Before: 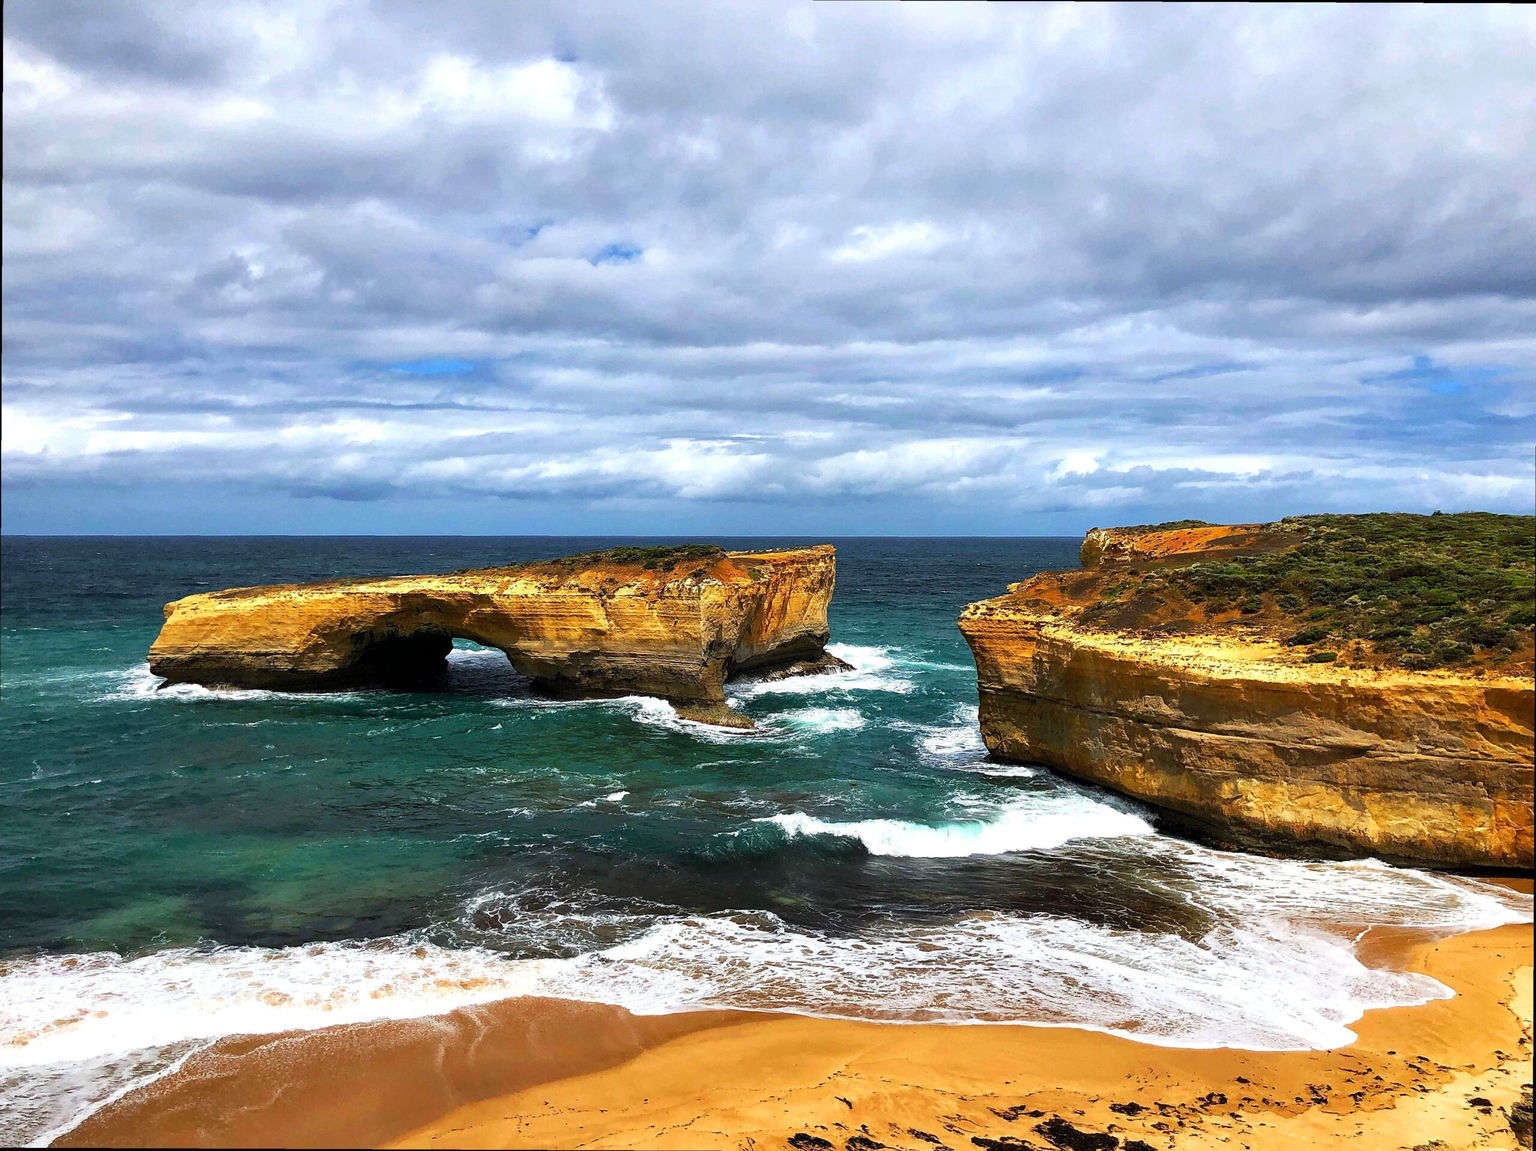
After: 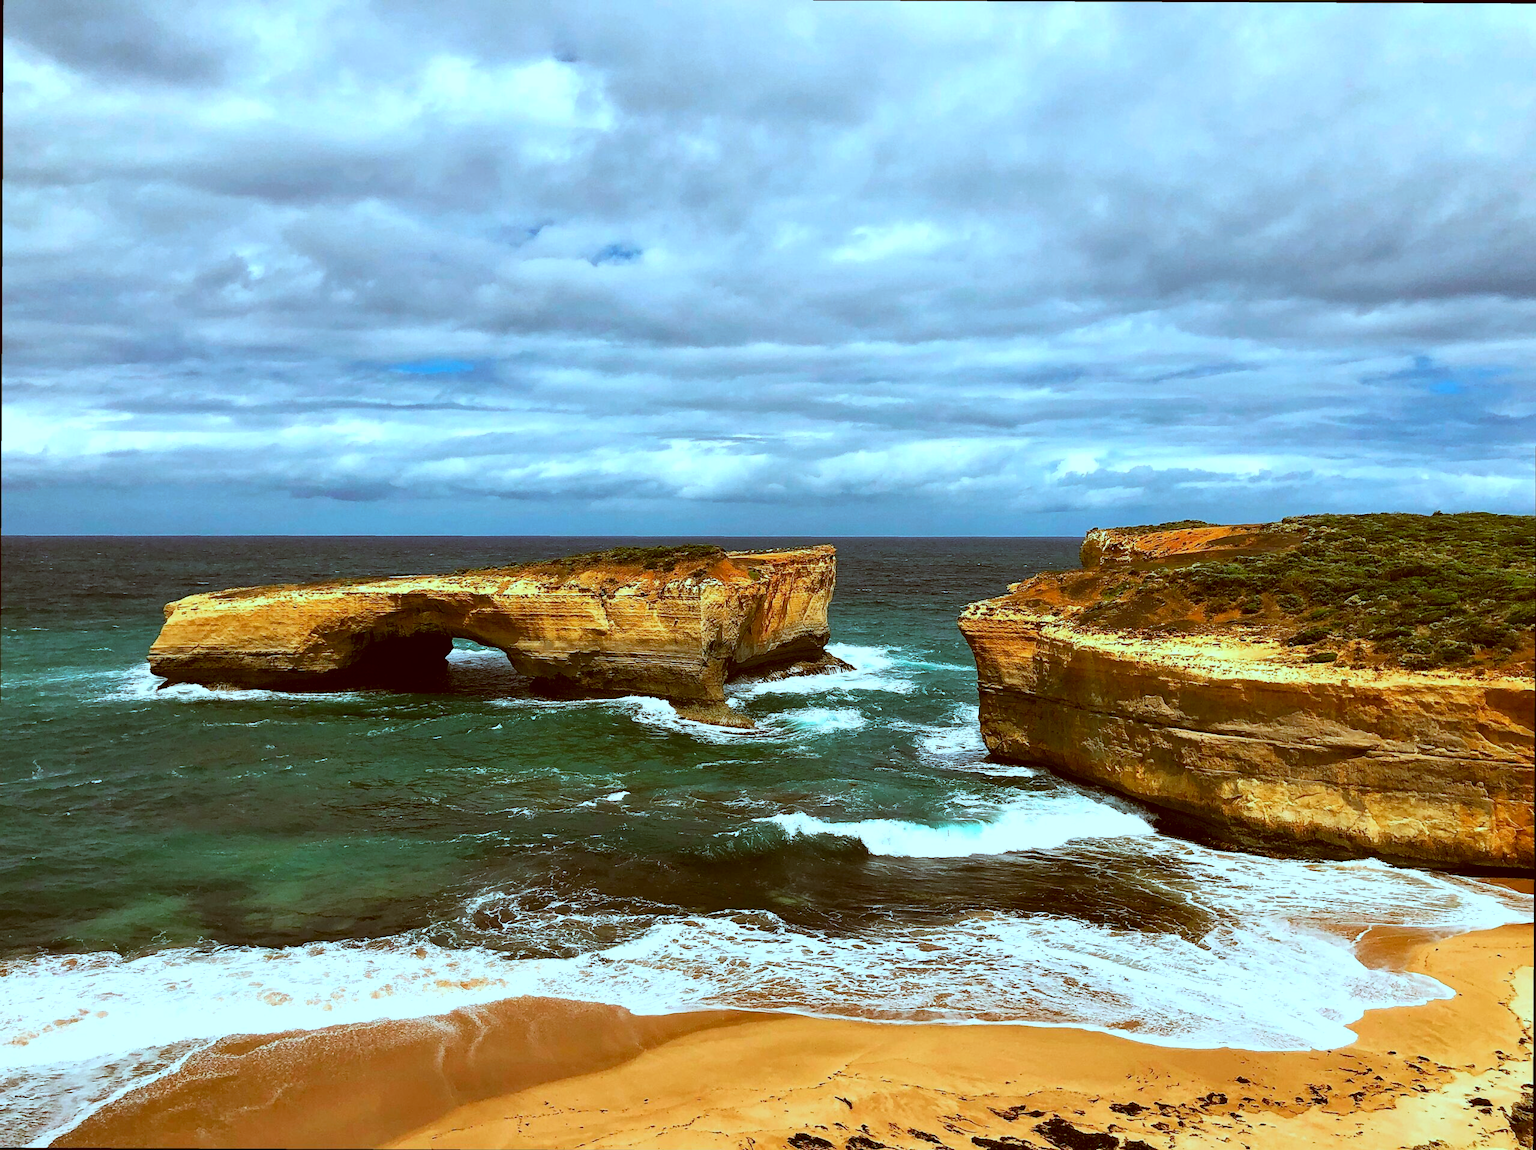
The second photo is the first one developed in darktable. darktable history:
color correction: highlights a* -13.88, highlights b* -16.17, shadows a* 10.63, shadows b* 28.81
